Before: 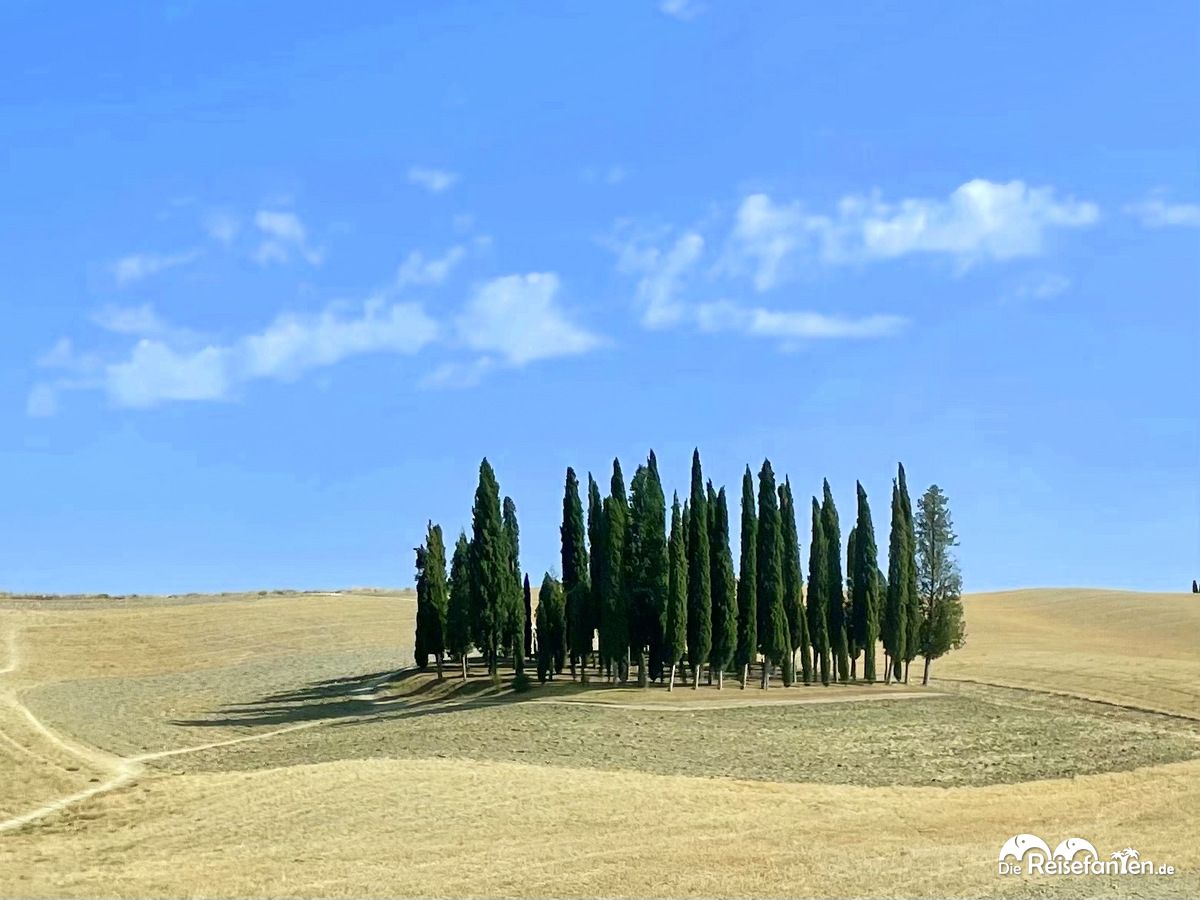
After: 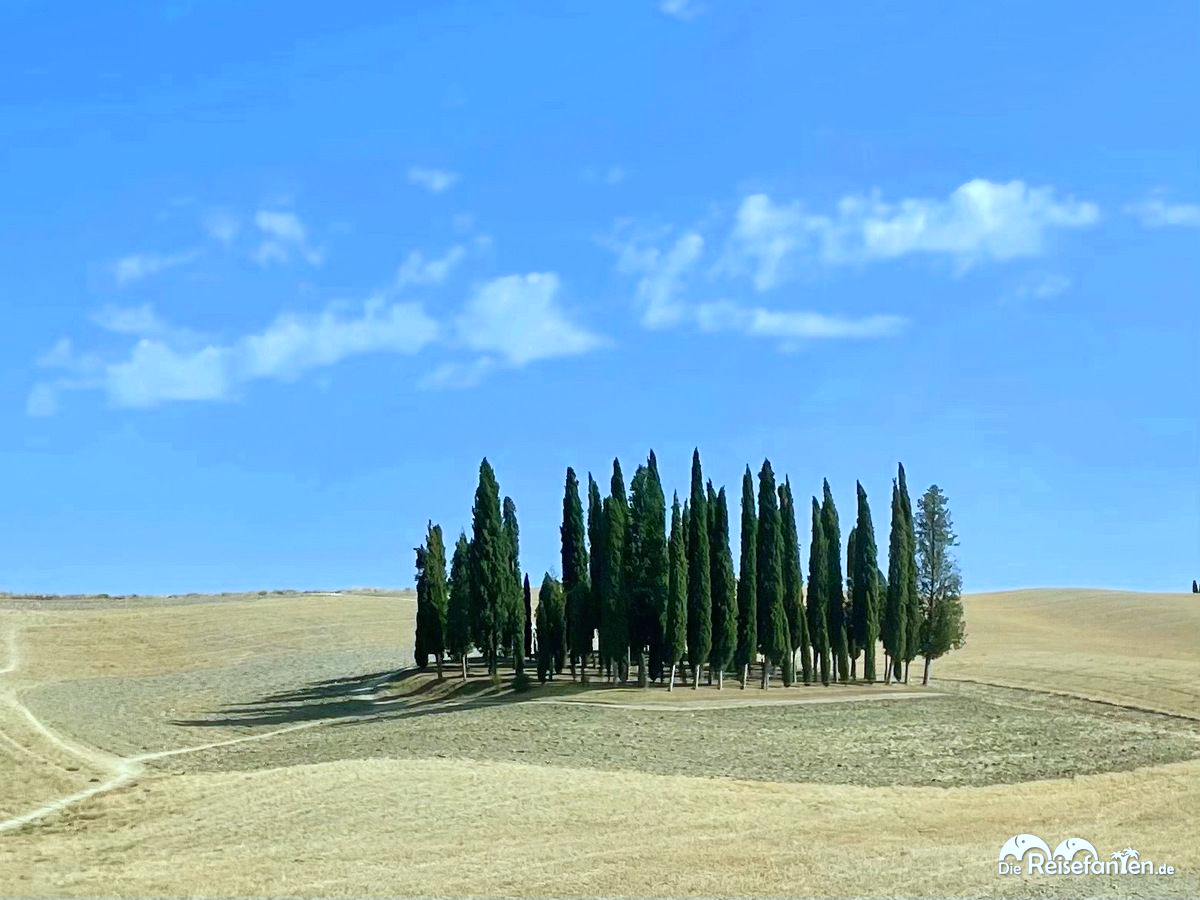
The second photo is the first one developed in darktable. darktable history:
fill light: on, module defaults
color calibration: illuminant custom, x 0.368, y 0.373, temperature 4330.32 K
